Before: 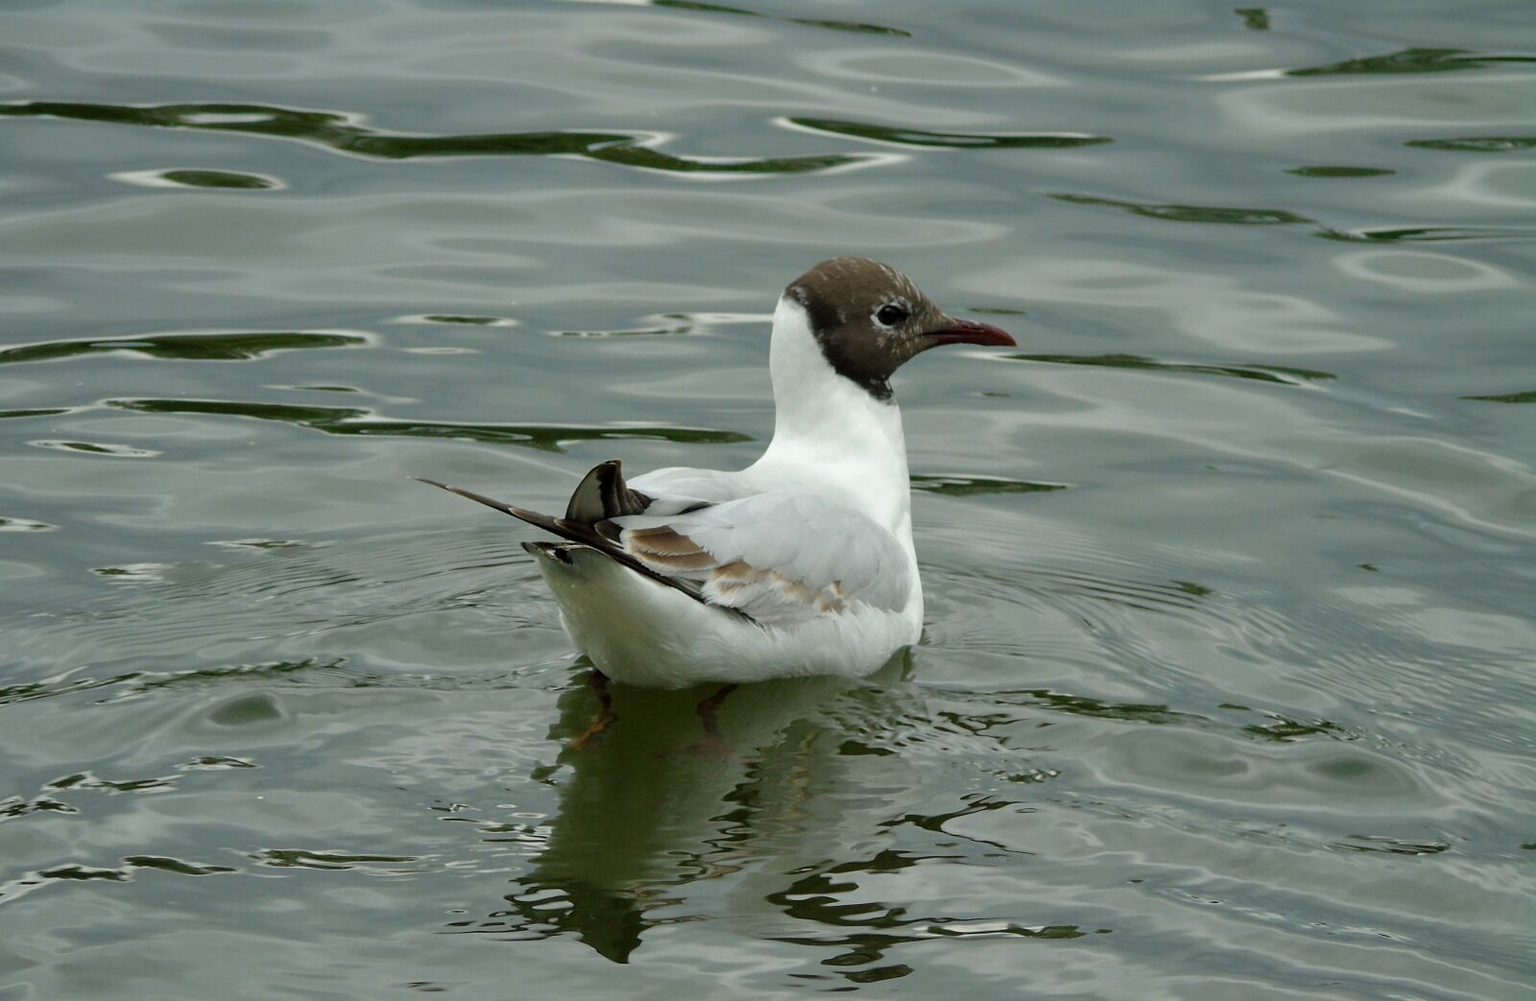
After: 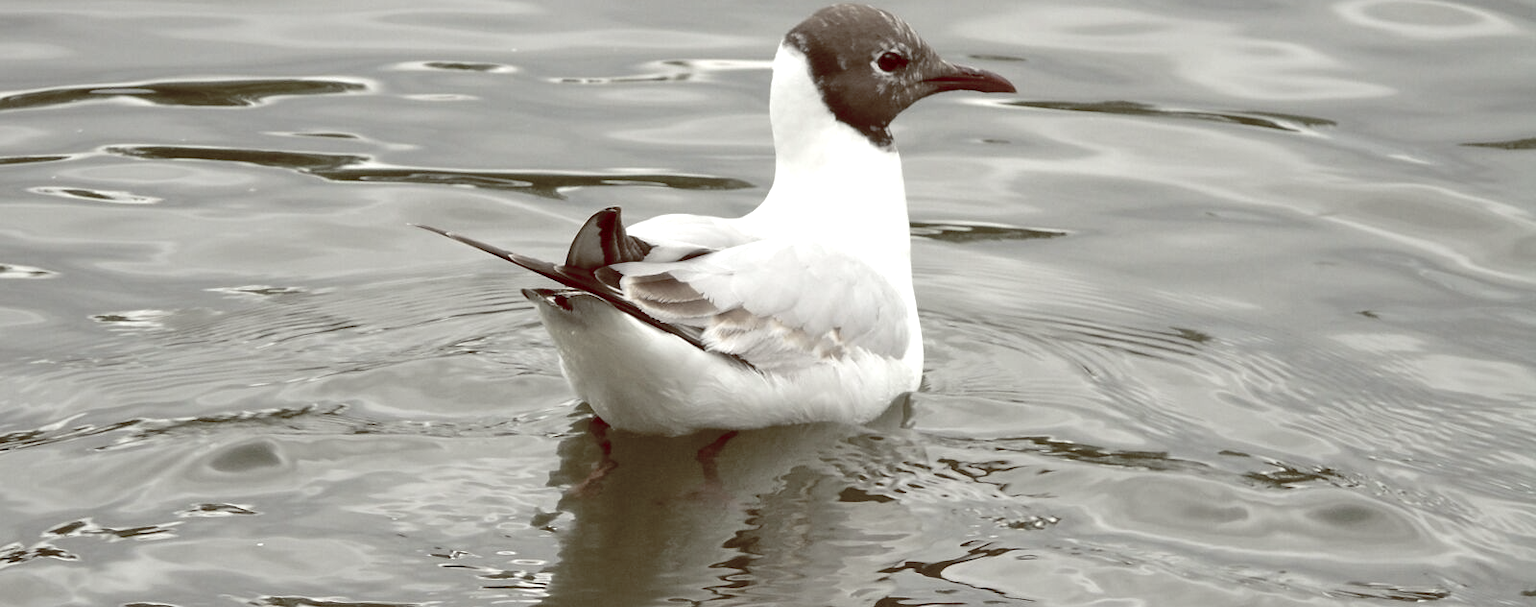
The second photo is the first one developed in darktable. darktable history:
exposure: exposure 1.061 EV, compensate highlight preservation false
color balance rgb: shadows lift › luminance 1%, shadows lift › chroma 0.2%, shadows lift › hue 20°, power › luminance 1%, power › chroma 0.4%, power › hue 34°, highlights gain › luminance 0.8%, highlights gain › chroma 0.4%, highlights gain › hue 44°, global offset › chroma 0.4%, global offset › hue 34°, white fulcrum 0.08 EV, linear chroma grading › shadows -7%, linear chroma grading › highlights -7%, linear chroma grading › global chroma -10%, linear chroma grading › mid-tones -8%, perceptual saturation grading › global saturation -28%, perceptual saturation grading › highlights -20%, perceptual saturation grading › mid-tones -24%, perceptual saturation grading › shadows -24%, perceptual brilliance grading › global brilliance -1%, perceptual brilliance grading › highlights -1%, perceptual brilliance grading › mid-tones -1%, perceptual brilliance grading › shadows -1%, global vibrance -17%, contrast -6%
crop and rotate: top 25.357%, bottom 13.942%
